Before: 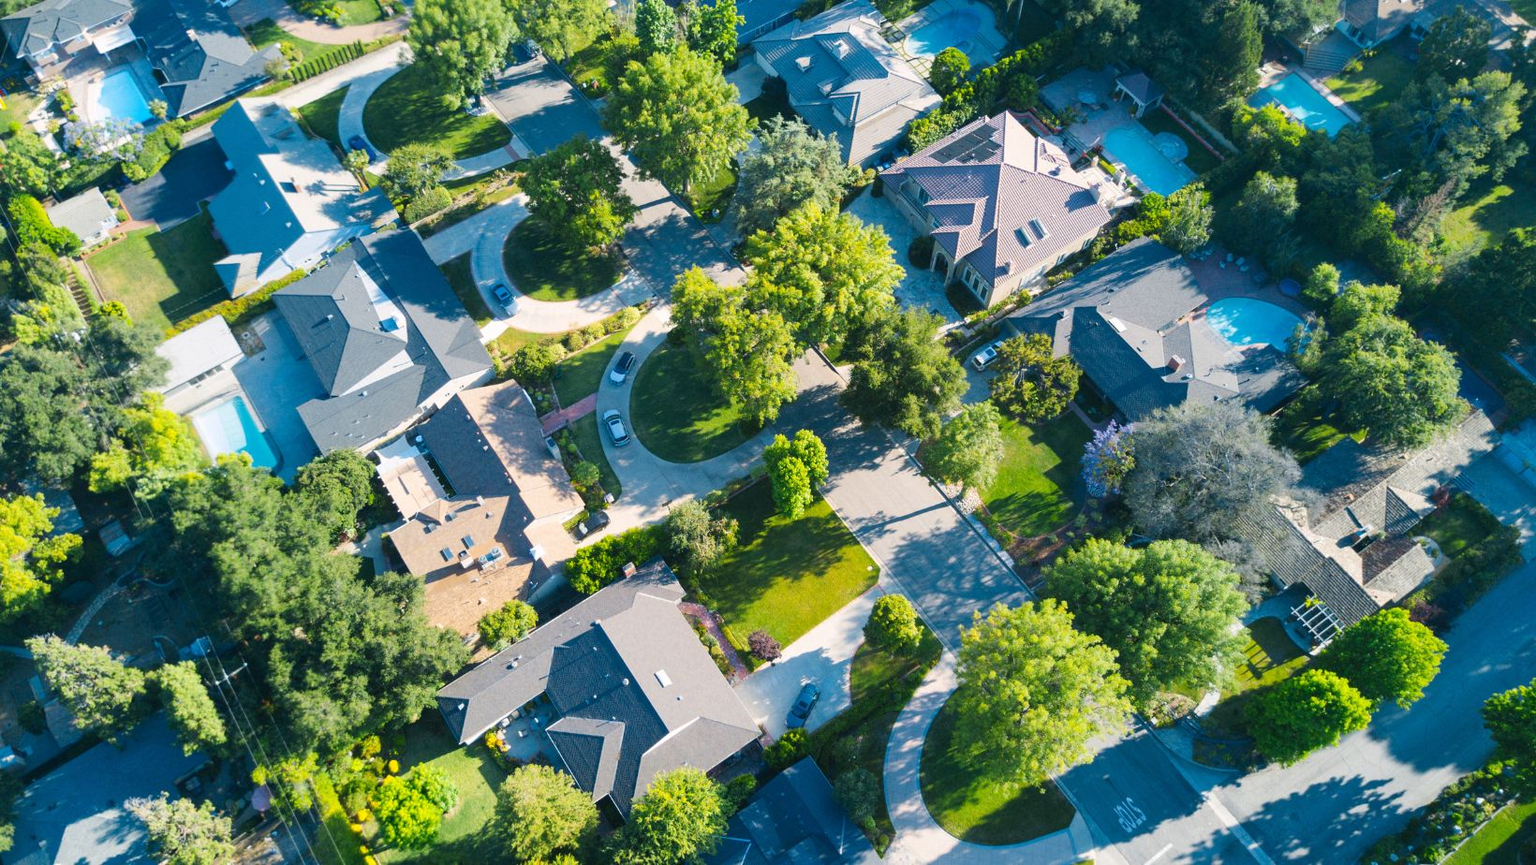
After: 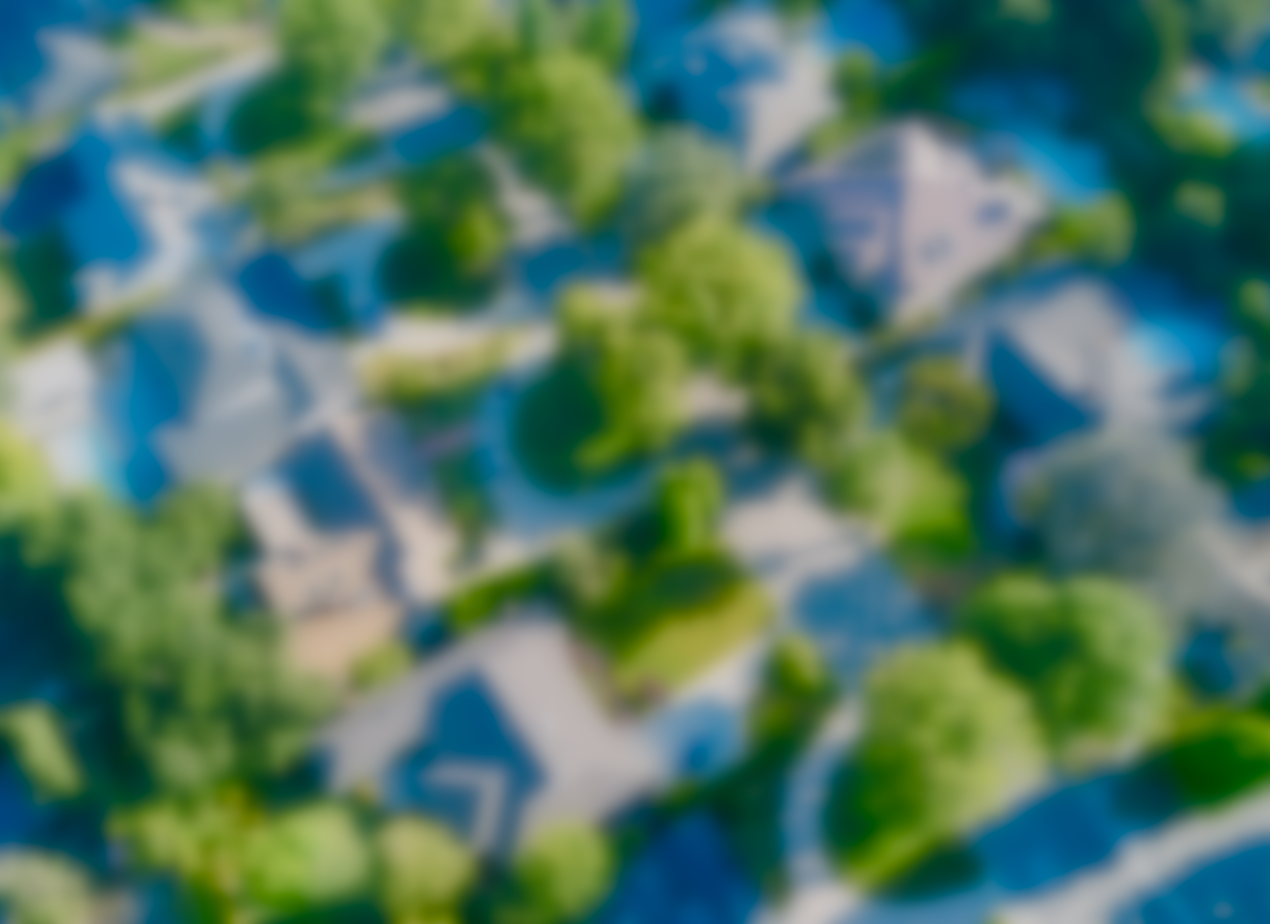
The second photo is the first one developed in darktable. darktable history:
color balance rgb: shadows lift › chroma 1%, shadows lift › hue 113°, highlights gain › chroma 0.2%, highlights gain › hue 333°, perceptual saturation grading › global saturation 20%, perceptual saturation grading › highlights -50%, perceptual saturation grading › shadows 25%, contrast -20%
exposure: black level correction 0.007, compensate highlight preservation false
lowpass: on, module defaults
crop: left 9.88%, right 12.664%
